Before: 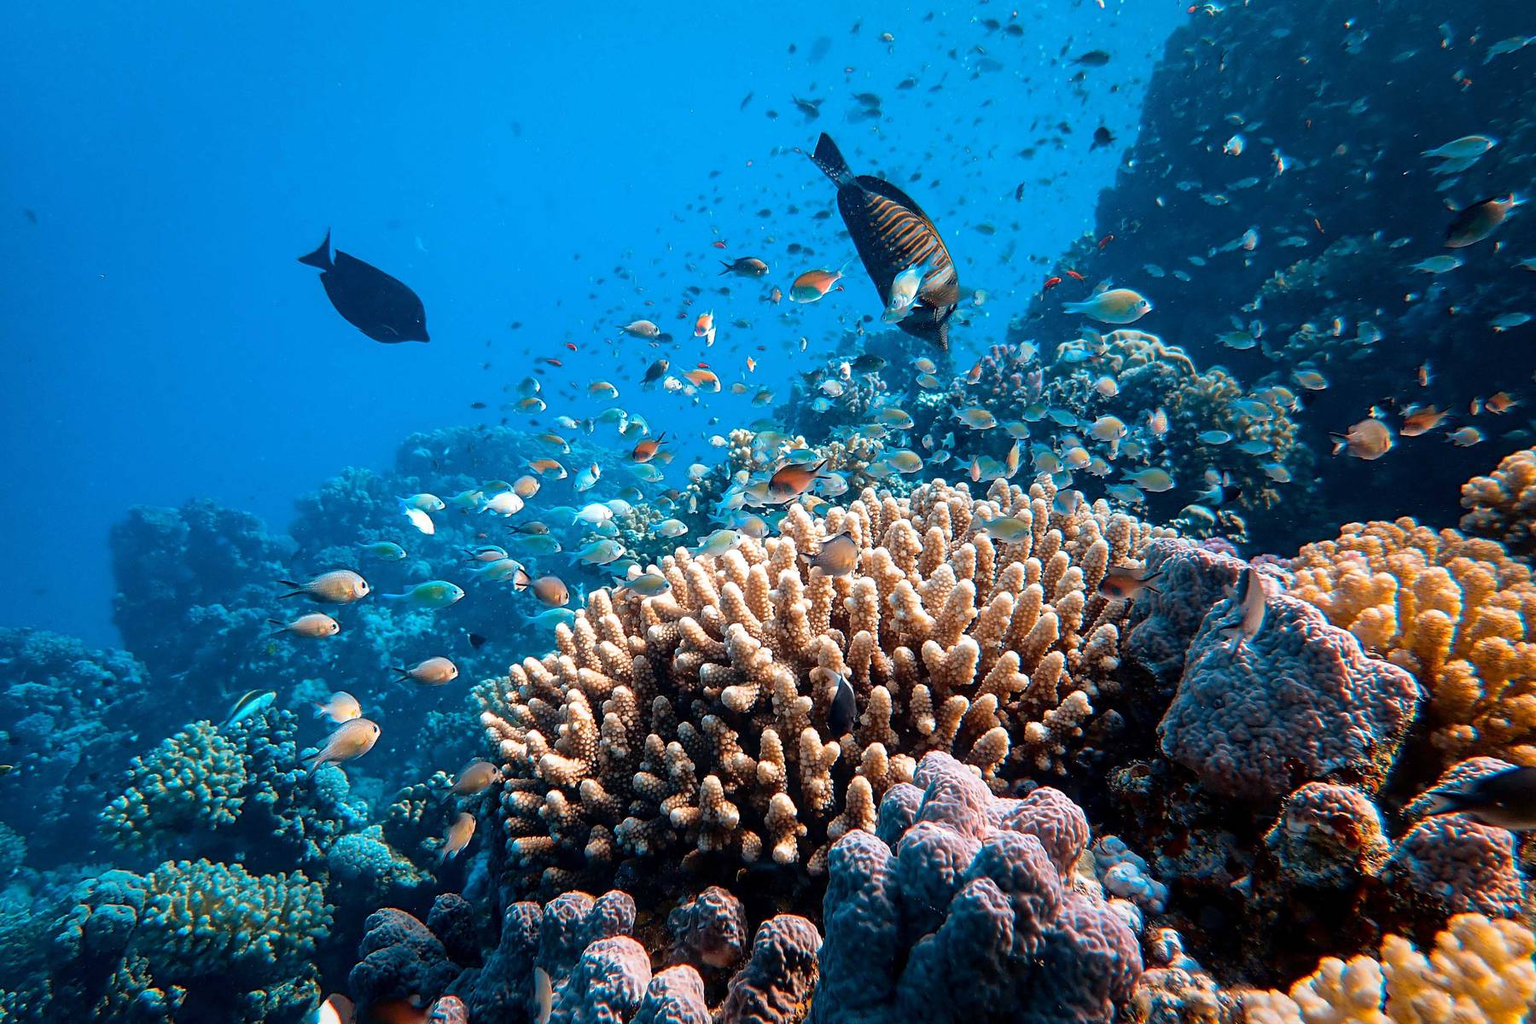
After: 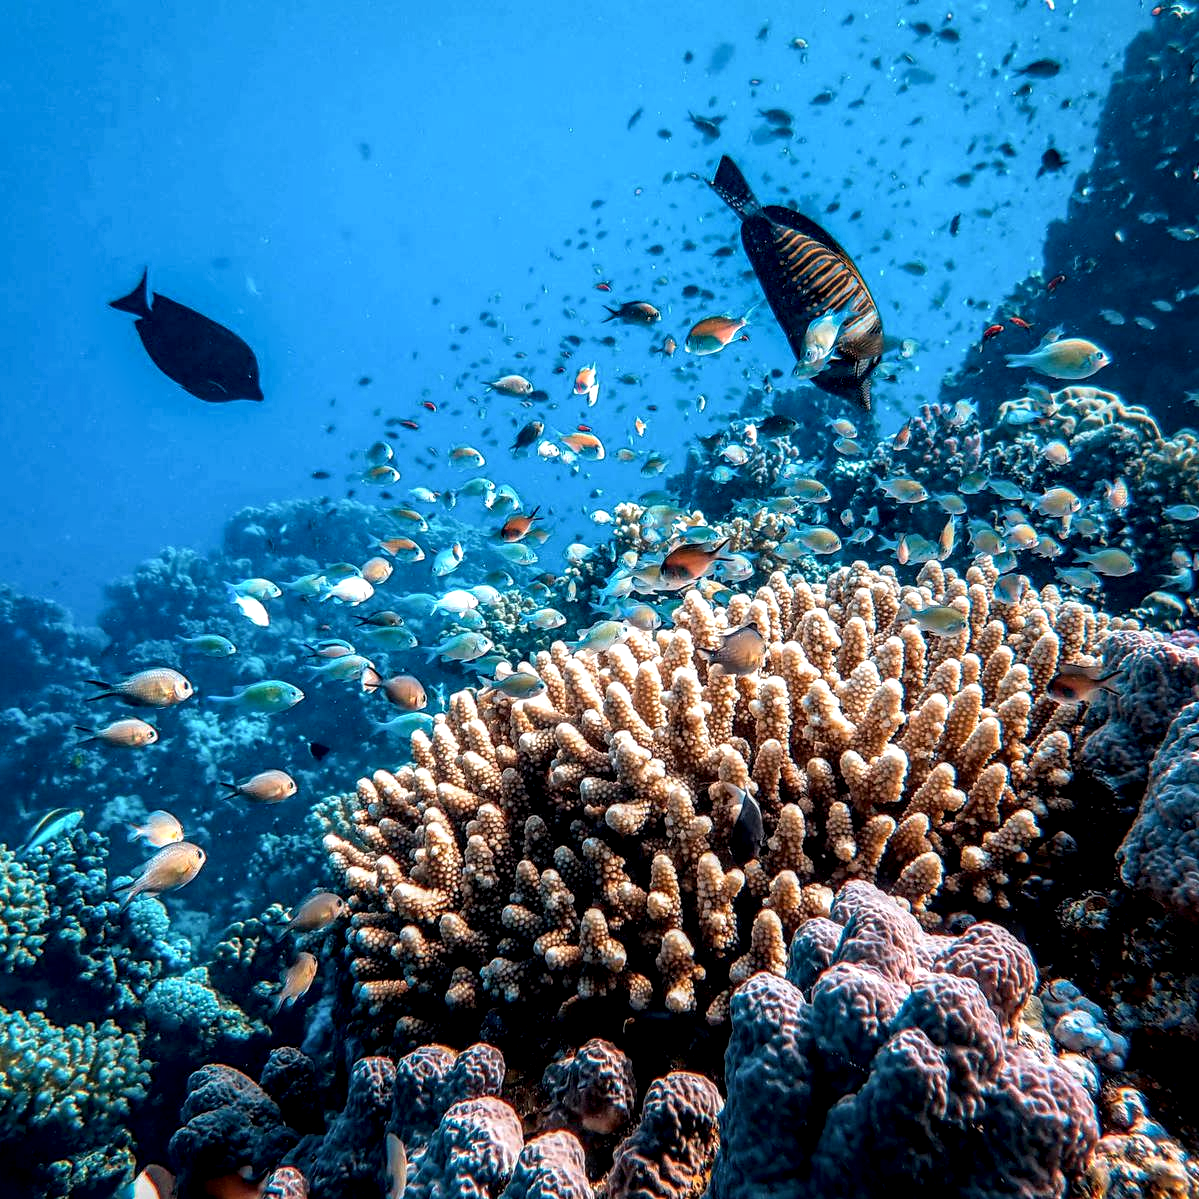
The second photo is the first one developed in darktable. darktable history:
local contrast: highlights 12%, shadows 38%, detail 183%, midtone range 0.471
shadows and highlights: shadows -23.08, highlights 46.15, soften with gaussian
crop and rotate: left 13.342%, right 19.991%
tone equalizer: on, module defaults
